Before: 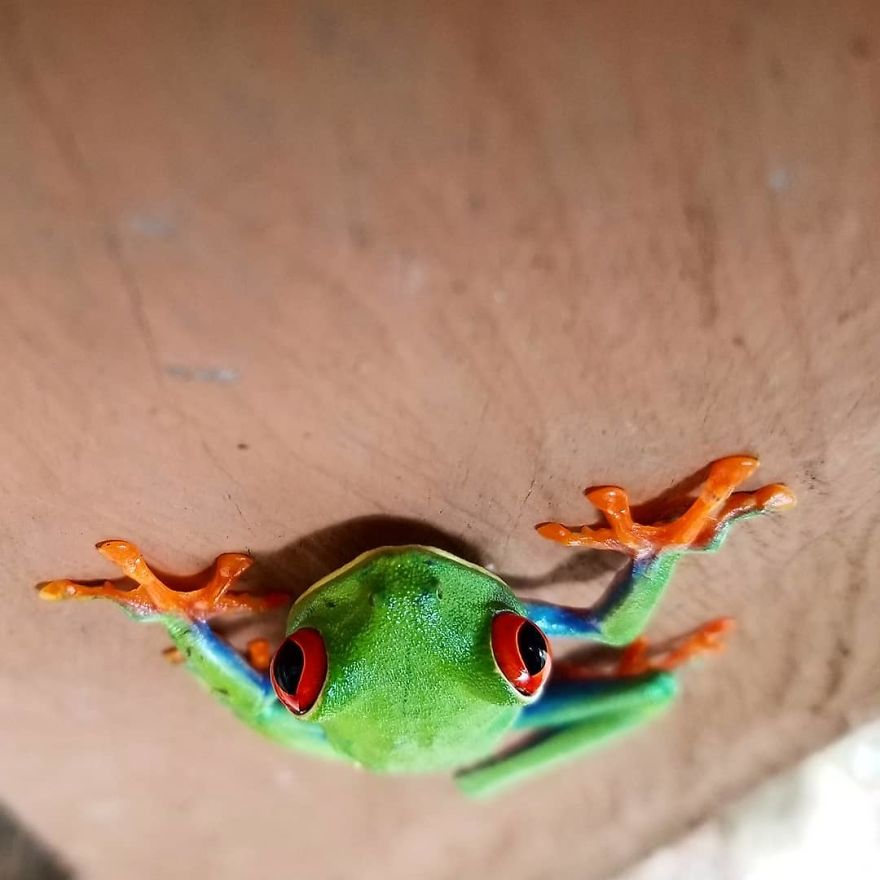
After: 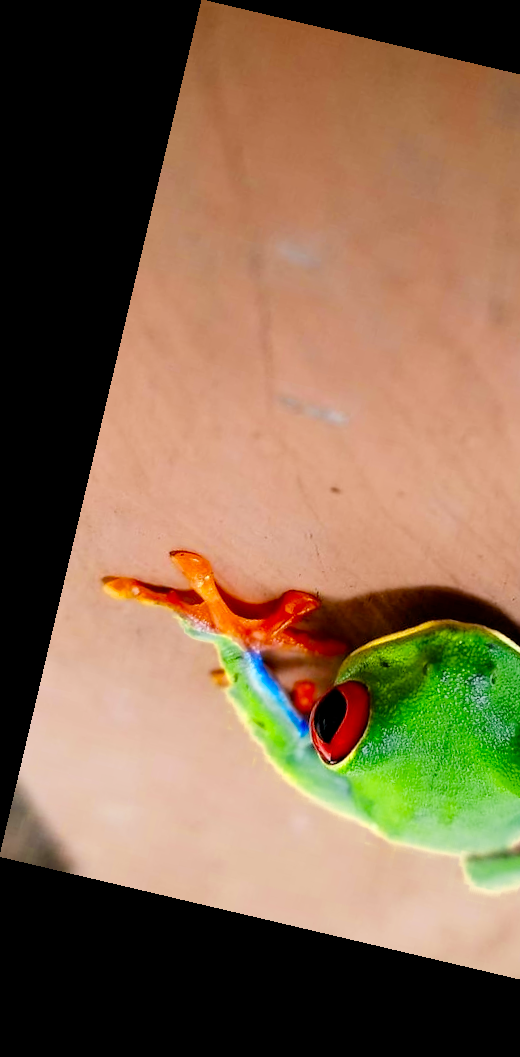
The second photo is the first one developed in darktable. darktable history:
rotate and perspective: rotation 13.27°, automatic cropping off
exposure: exposure 0.6 EV, compensate highlight preservation false
crop and rotate: left 0%, top 0%, right 50.845%
color zones: curves: ch0 [(0, 0.485) (0.178, 0.476) (0.261, 0.623) (0.411, 0.403) (0.708, 0.603) (0.934, 0.412)]; ch1 [(0.003, 0.485) (0.149, 0.496) (0.229, 0.584) (0.326, 0.551) (0.484, 0.262) (0.757, 0.643)]
filmic rgb: black relative exposure -7.6 EV, white relative exposure 4.64 EV, threshold 3 EV, target black luminance 0%, hardness 3.55, latitude 50.51%, contrast 1.033, highlights saturation mix 10%, shadows ↔ highlights balance -0.198%, color science v4 (2020), enable highlight reconstruction true
